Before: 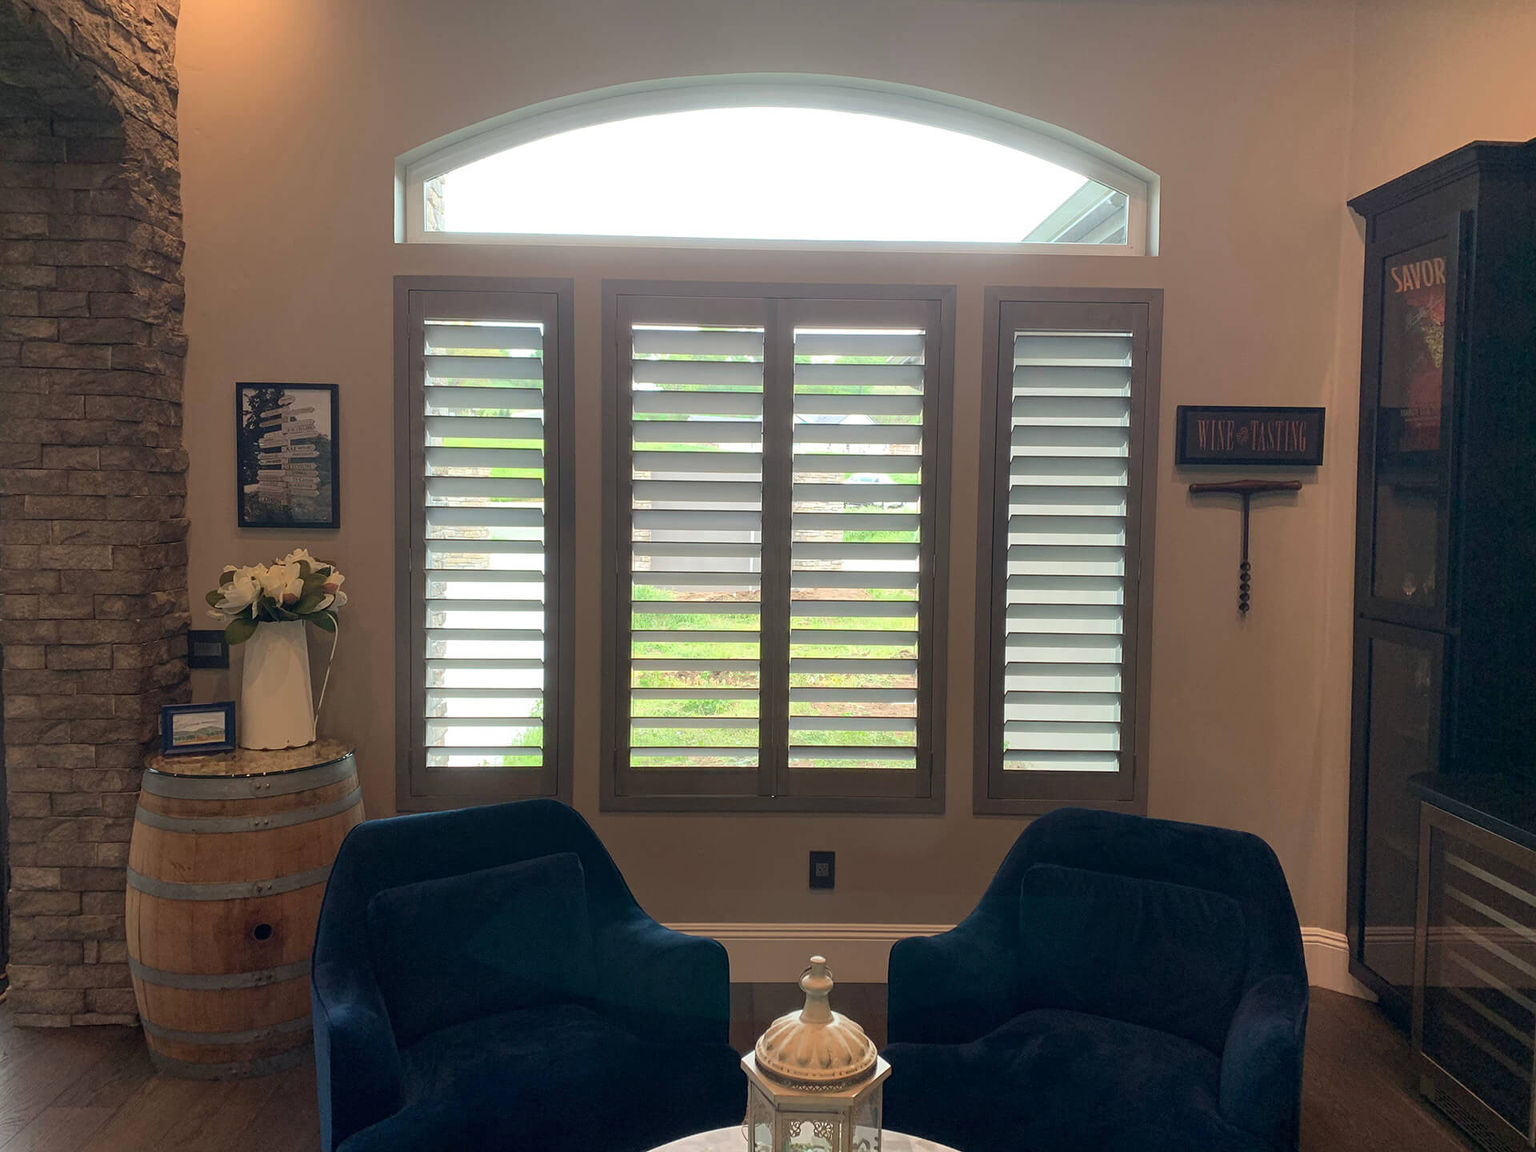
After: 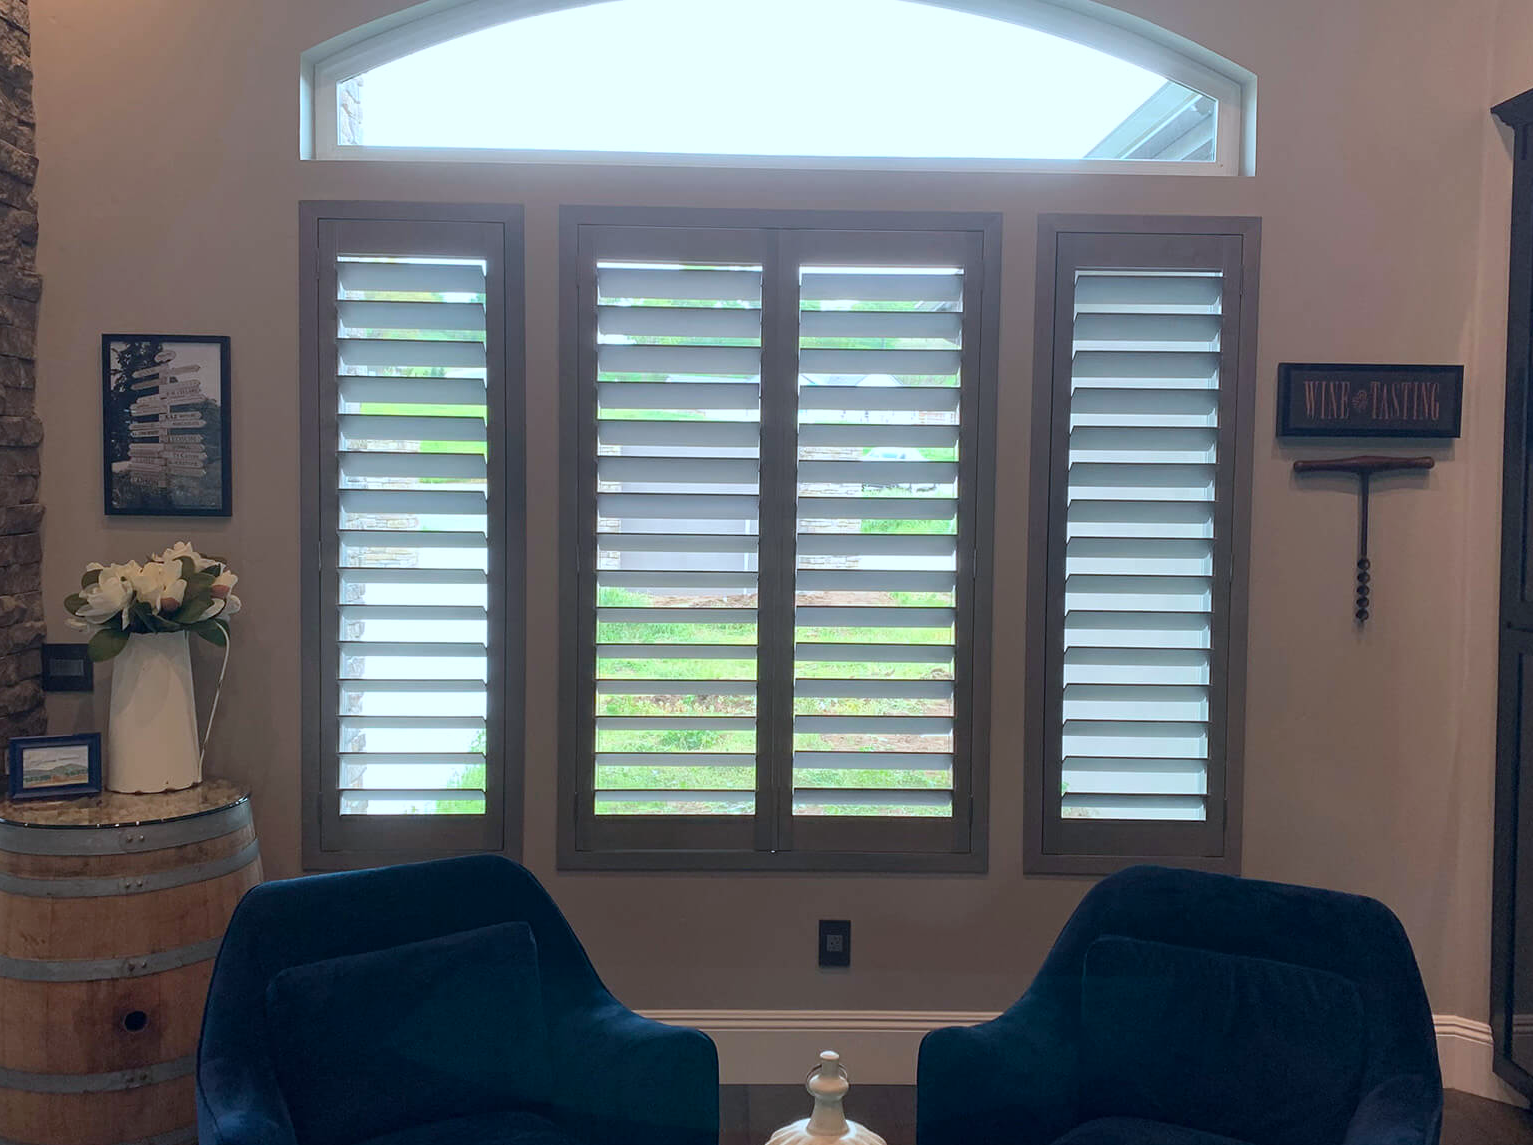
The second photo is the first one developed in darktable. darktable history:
color calibration: x 0.38, y 0.392, temperature 4087.49 K
crop and rotate: left 10.089%, top 10.068%, right 10.065%, bottom 10.377%
